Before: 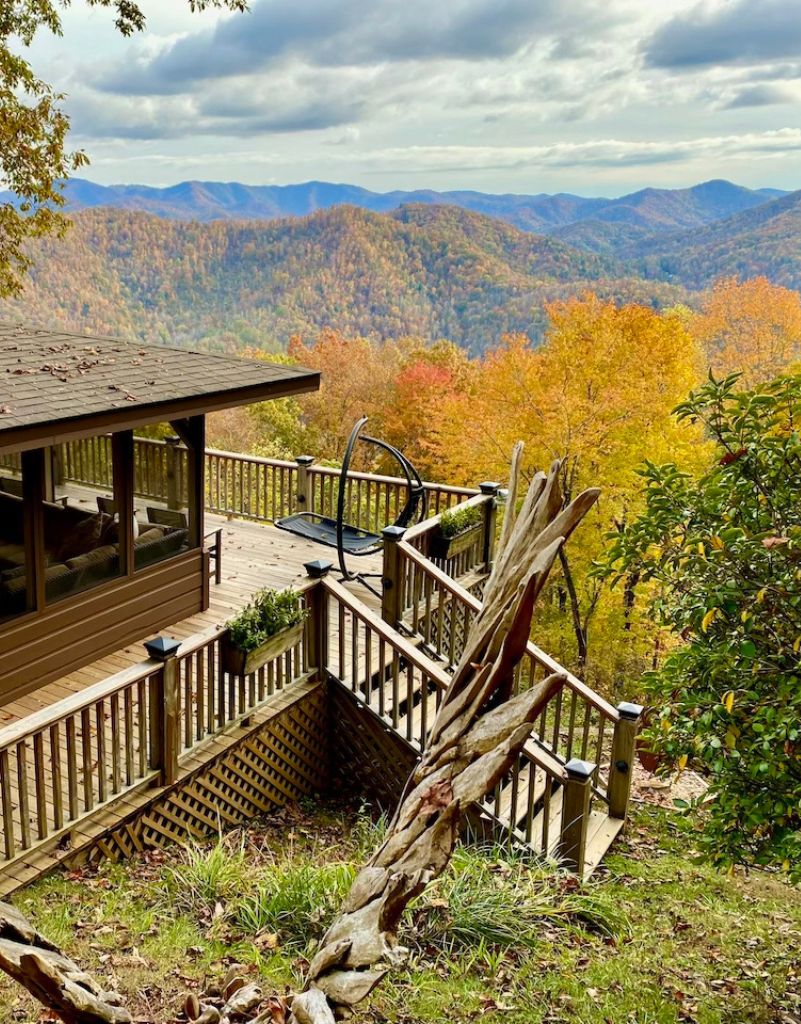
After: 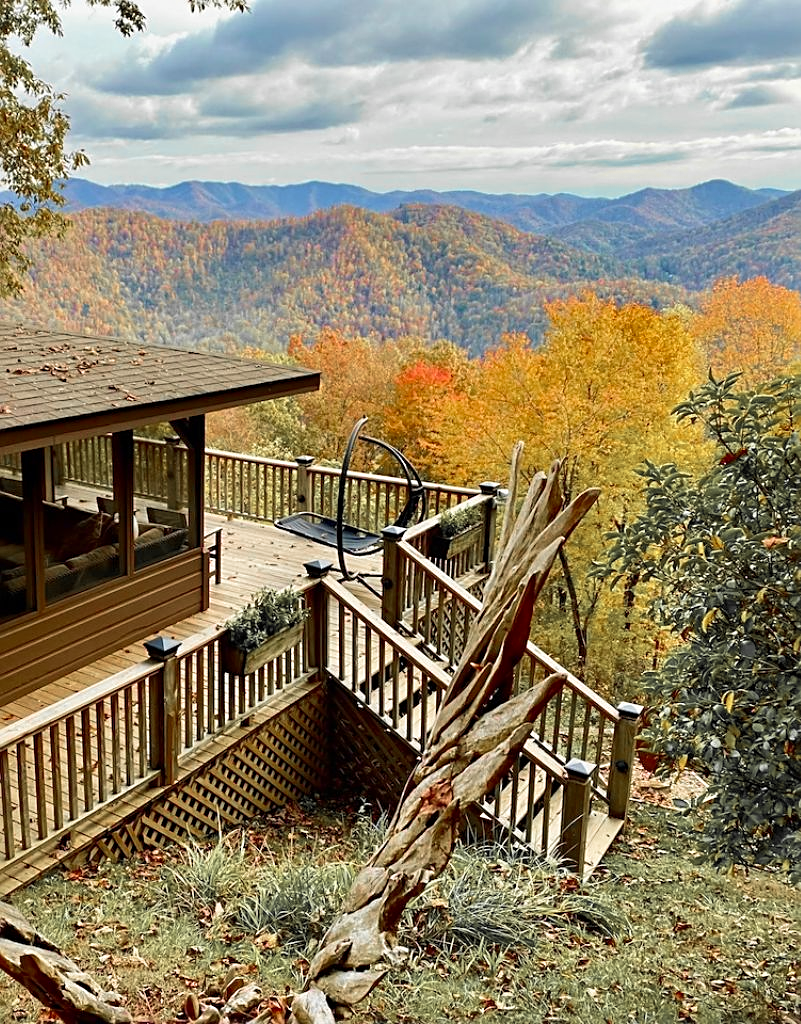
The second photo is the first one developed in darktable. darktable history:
color zones: curves: ch1 [(0, 0.679) (0.143, 0.647) (0.286, 0.261) (0.378, -0.011) (0.571, 0.396) (0.714, 0.399) (0.857, 0.406) (1, 0.679)]
velvia: on, module defaults
sharpen: on, module defaults
